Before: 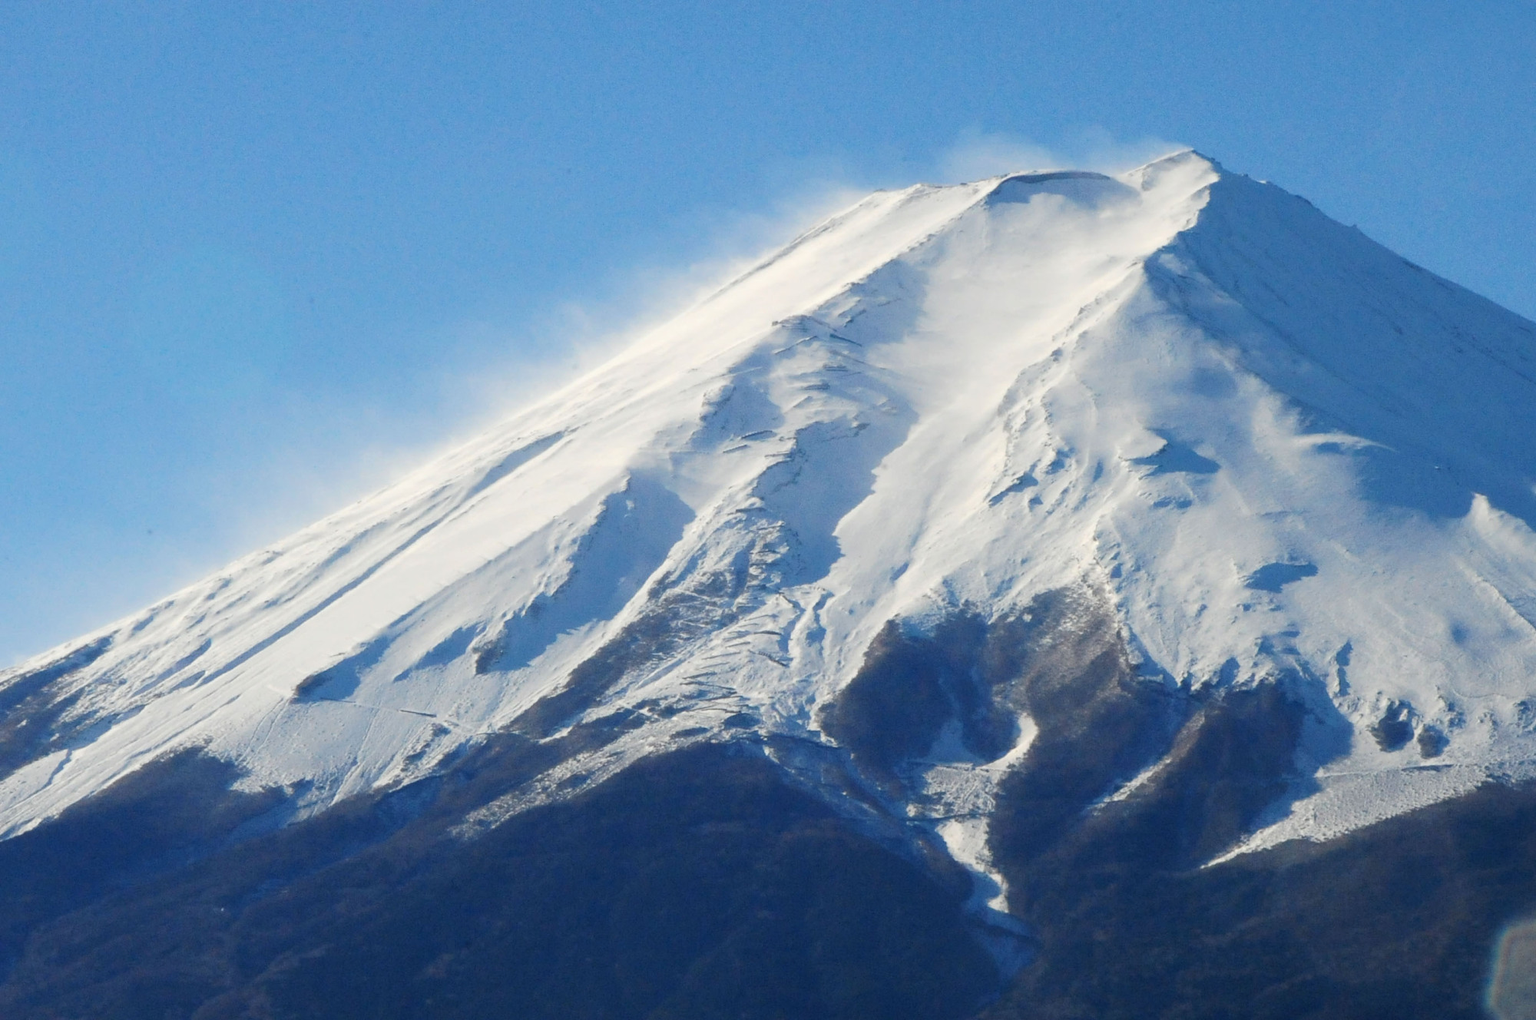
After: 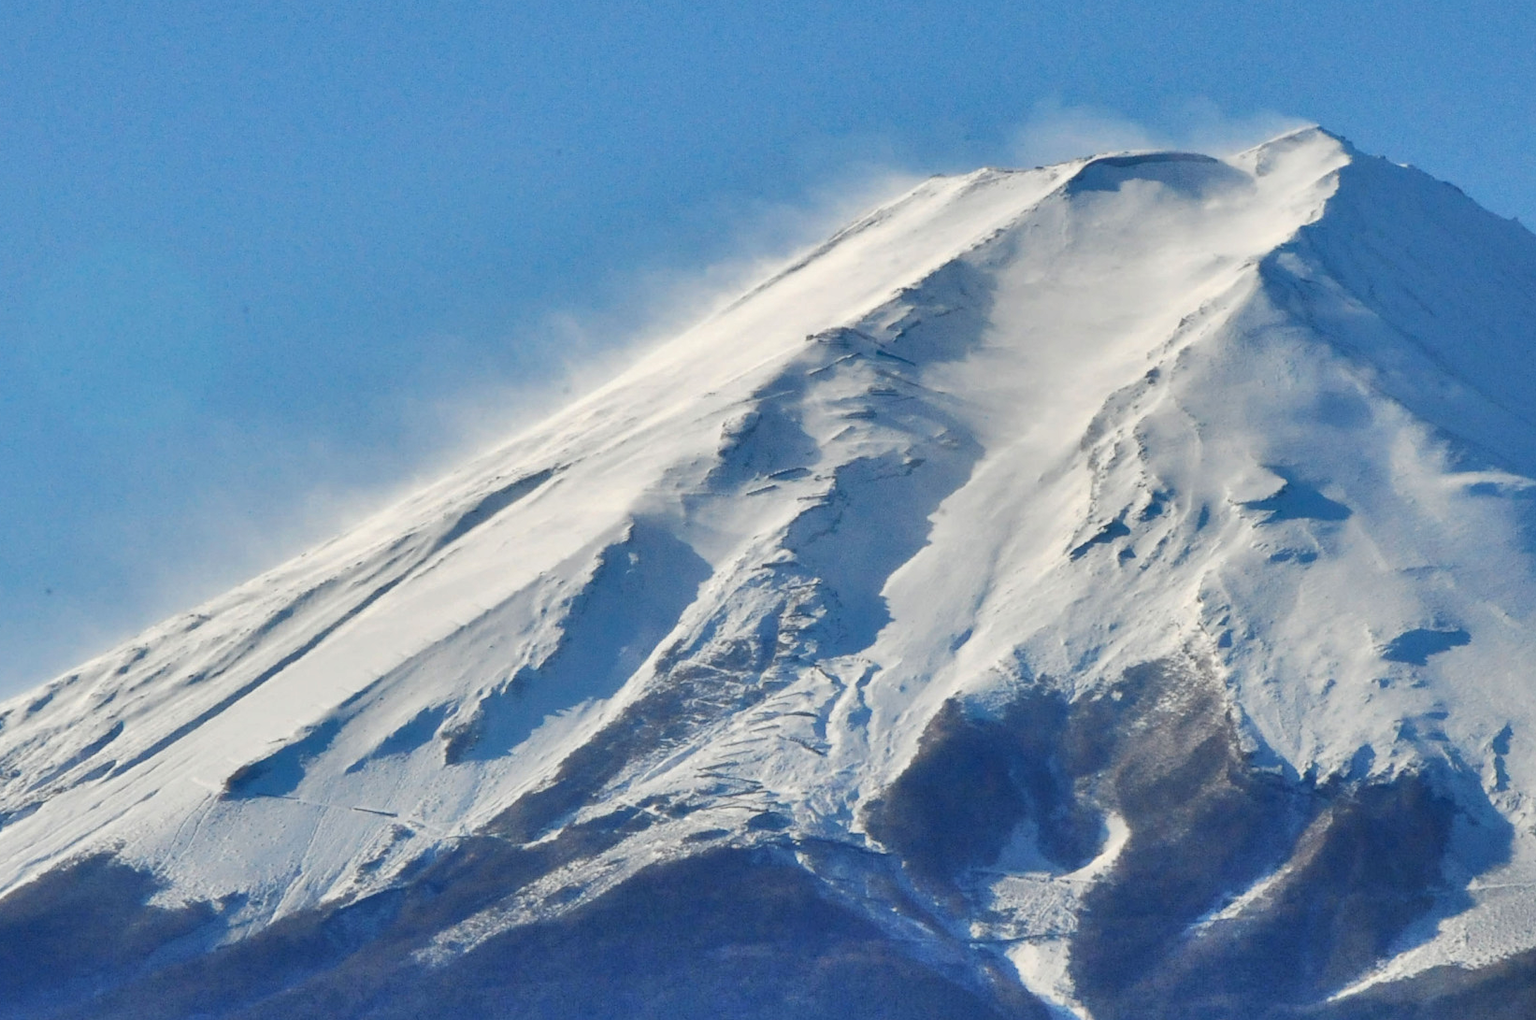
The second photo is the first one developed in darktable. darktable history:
crop and rotate: left 7.196%, top 4.574%, right 10.605%, bottom 13.178%
shadows and highlights: shadows 75, highlights -60.85, soften with gaussian
